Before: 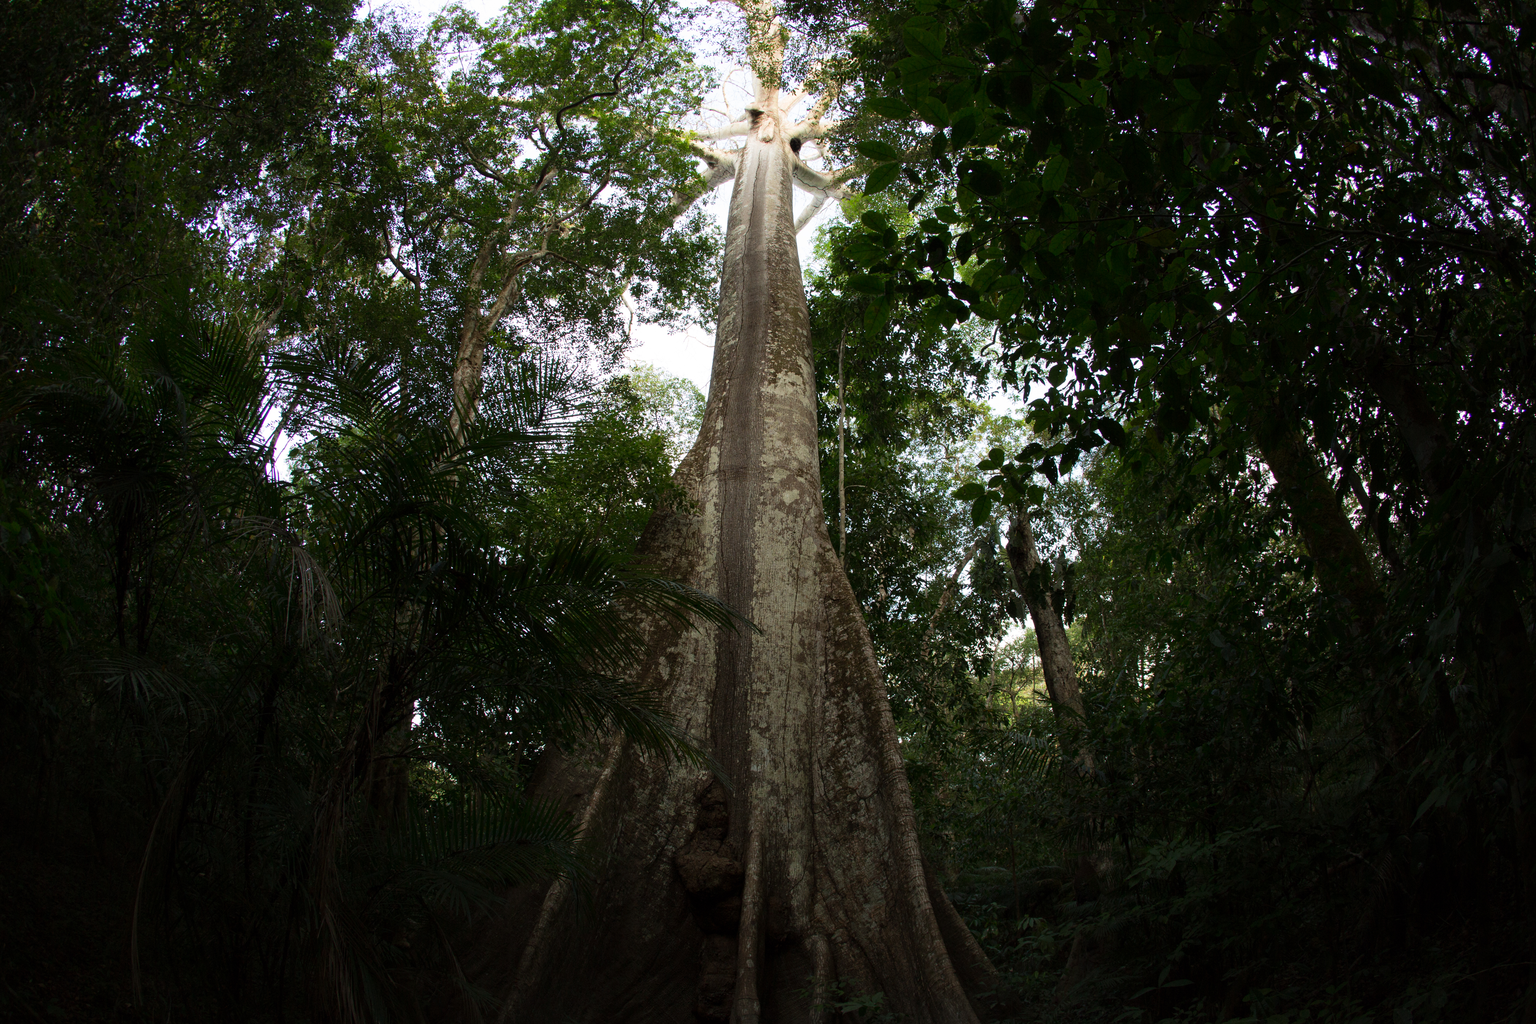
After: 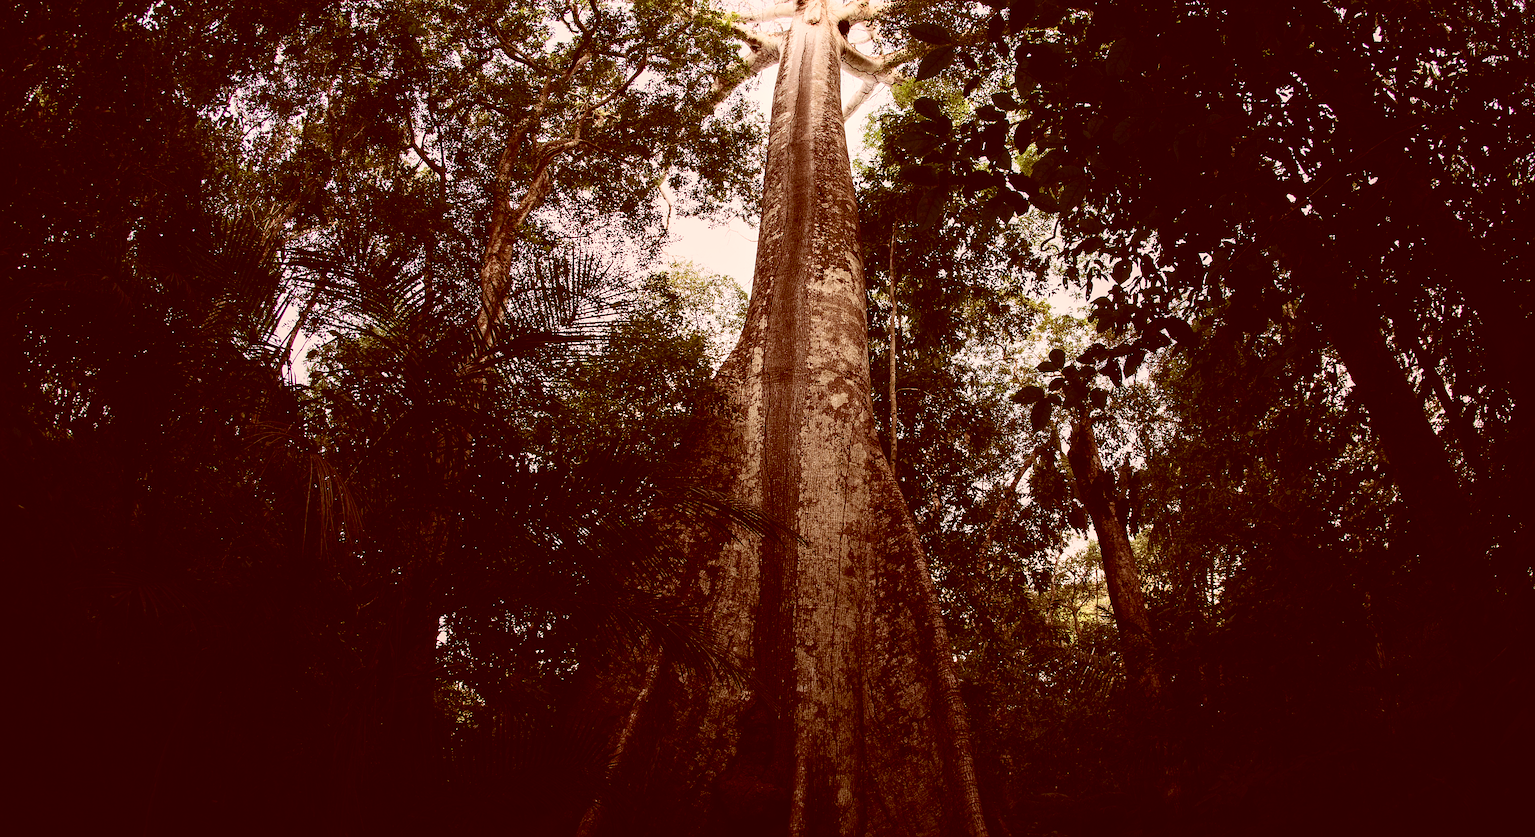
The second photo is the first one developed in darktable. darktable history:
white balance: red 1.009, blue 0.985
color correction: highlights a* 9.03, highlights b* 8.71, shadows a* 40, shadows b* 40, saturation 0.8
local contrast: detail 130%
sharpen: amount 0.6
crop and rotate: angle 0.03°, top 11.643%, right 5.651%, bottom 11.189%
contrast brightness saturation: contrast 0.28
